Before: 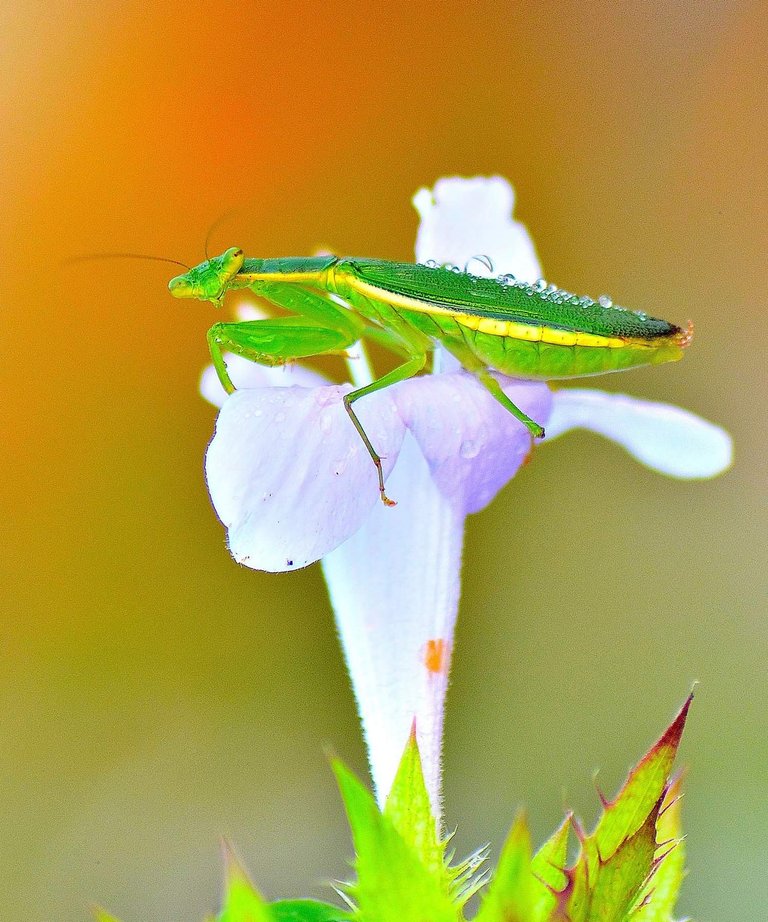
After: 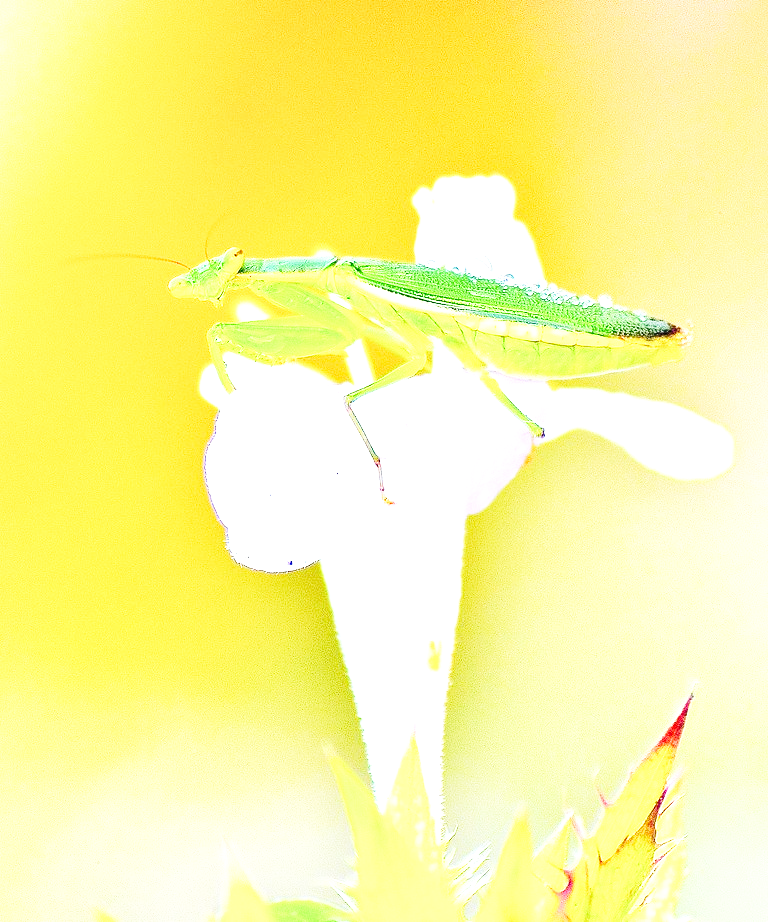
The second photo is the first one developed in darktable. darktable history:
exposure: black level correction 0, exposure 1.473 EV, compensate exposure bias true, compensate highlight preservation false
base curve: curves: ch0 [(0, 0) (0.028, 0.03) (0.121, 0.232) (0.46, 0.748) (0.859, 0.968) (1, 1)], preserve colors none
